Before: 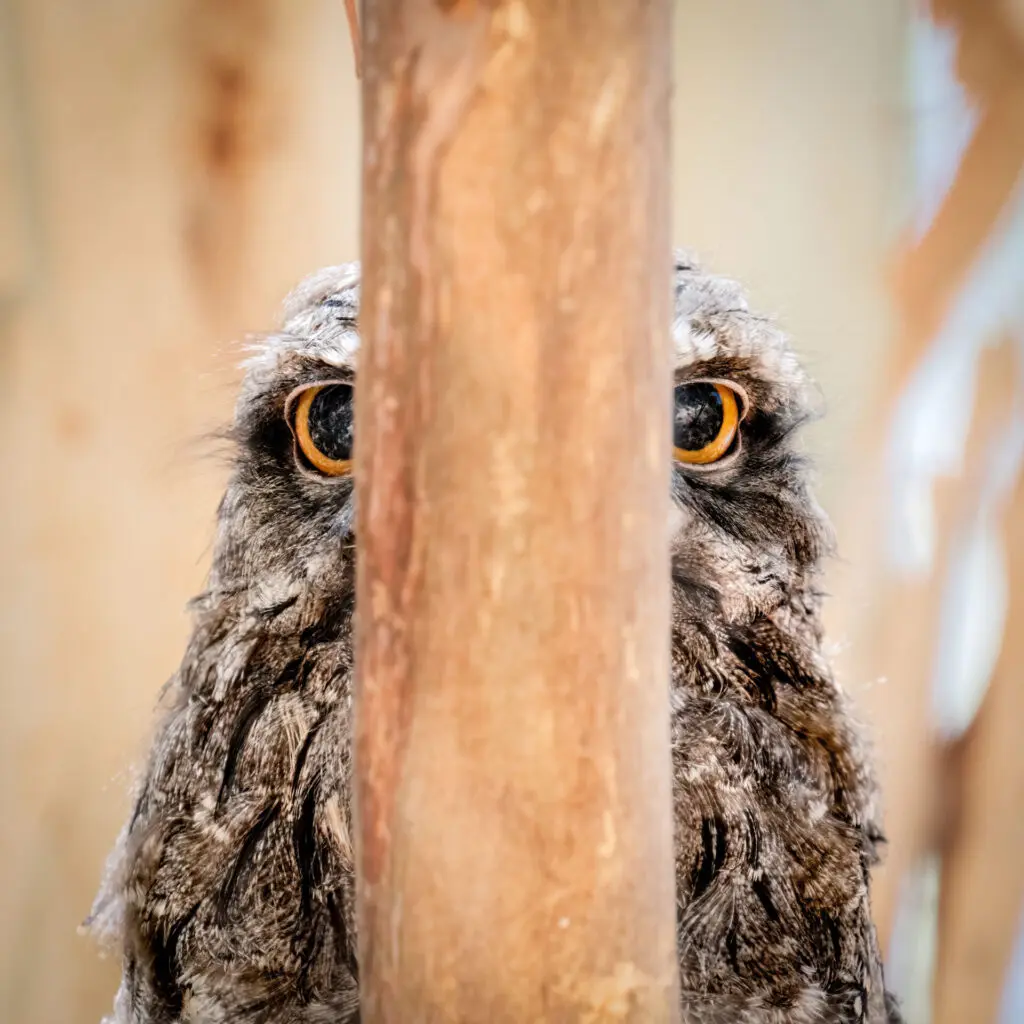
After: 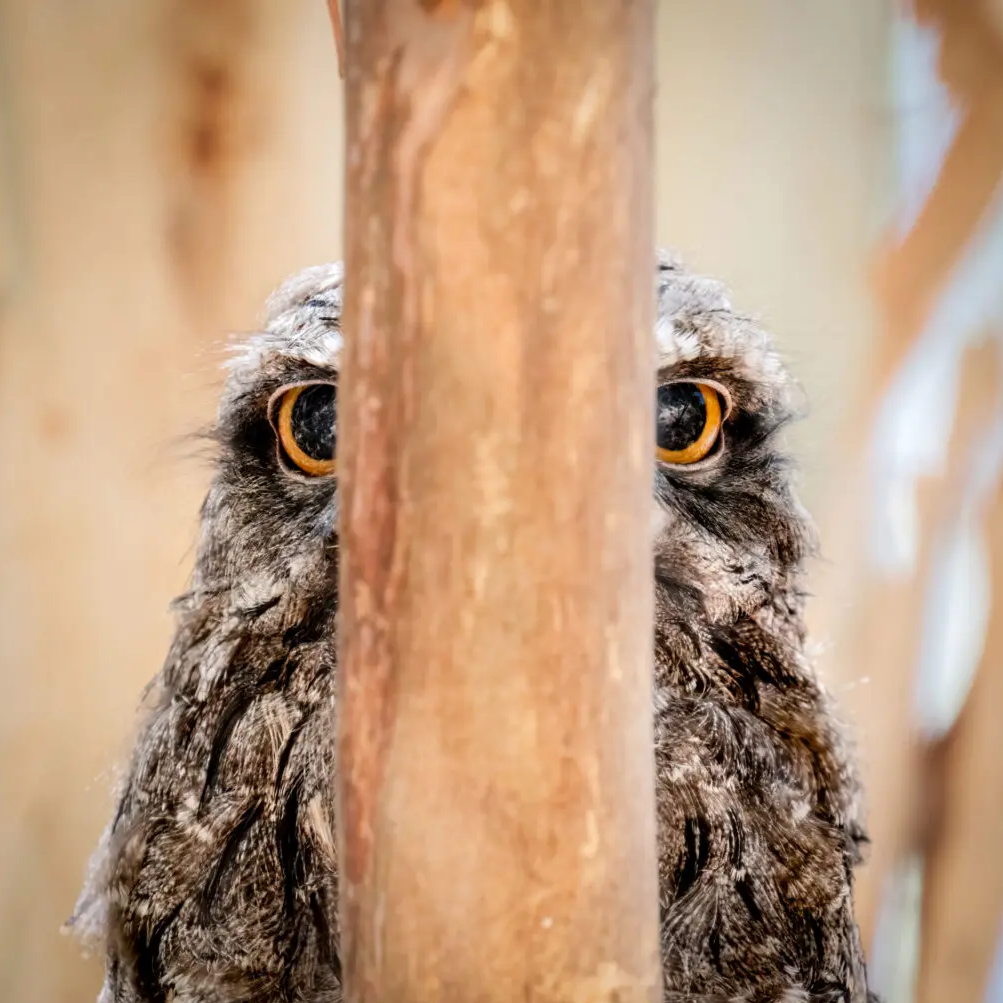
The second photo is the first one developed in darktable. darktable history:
crop: left 1.743%, right 0.268%, bottom 2.011%
contrast brightness saturation: contrast 0.03, brightness -0.04
